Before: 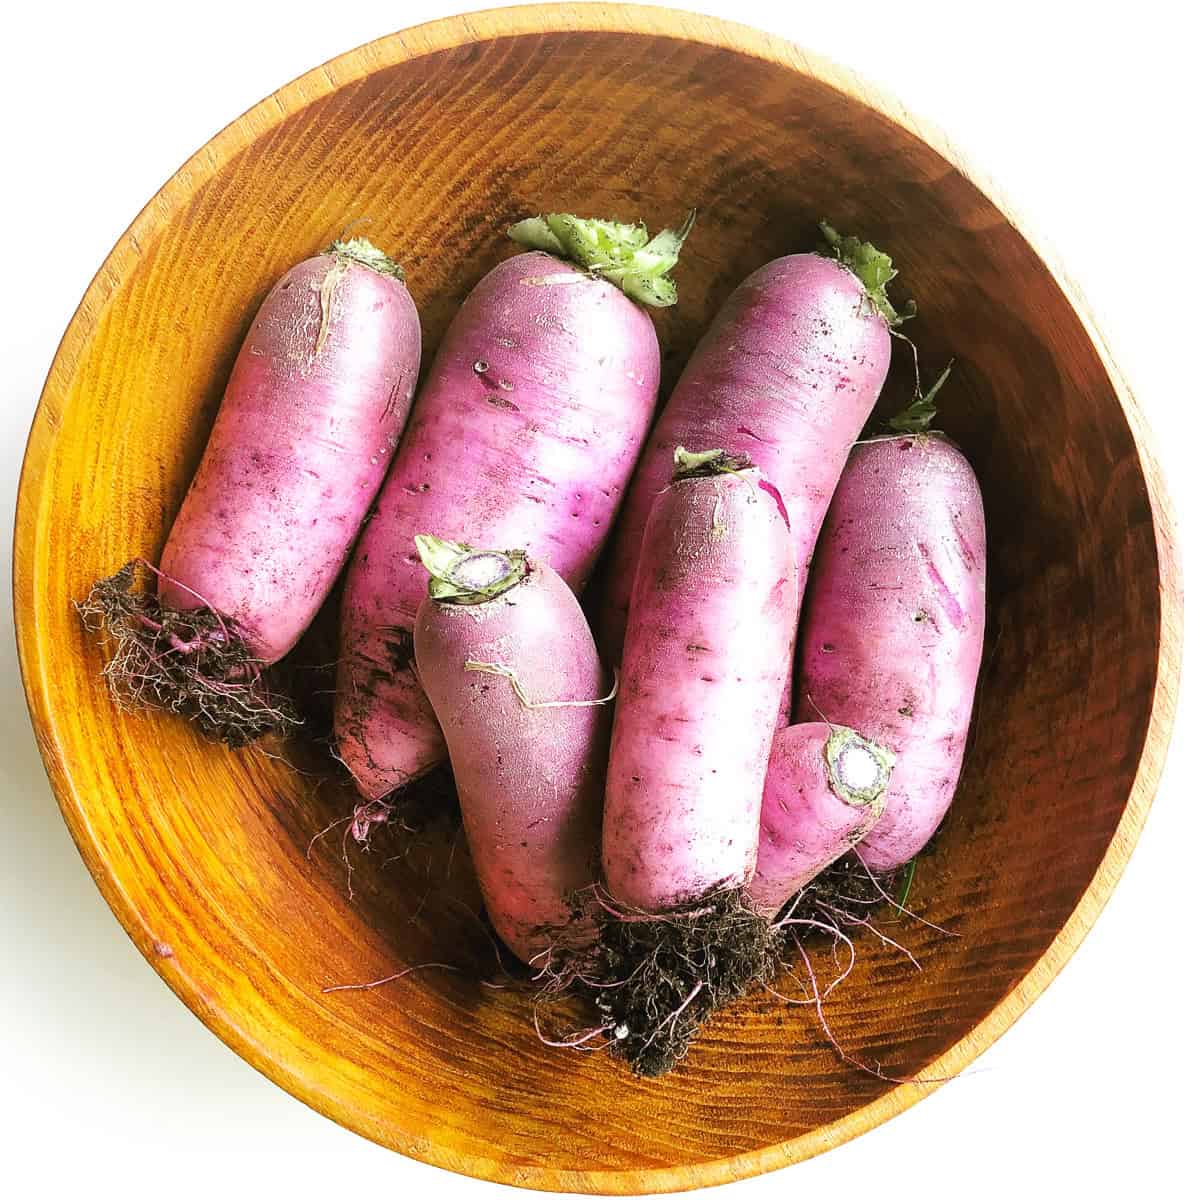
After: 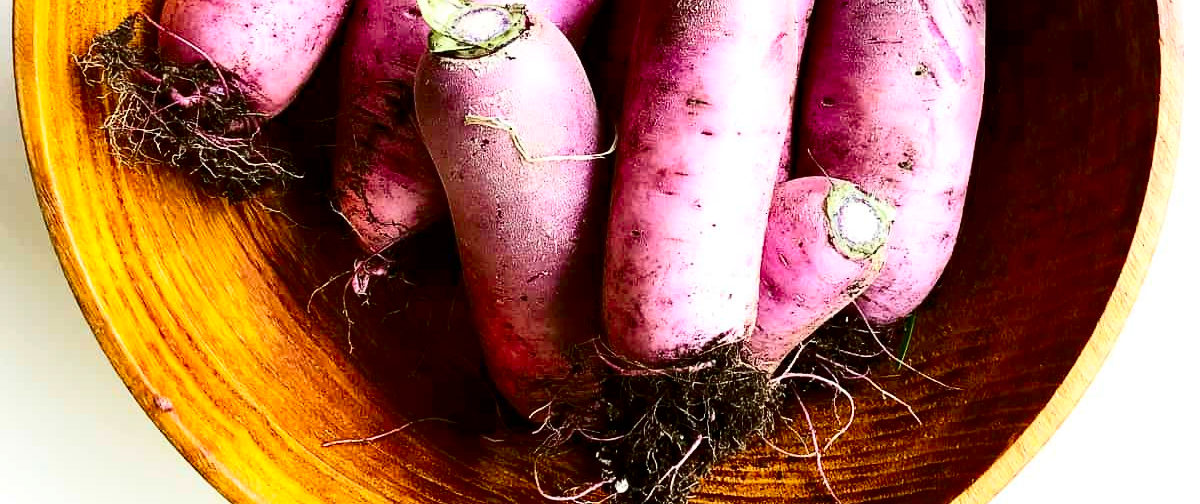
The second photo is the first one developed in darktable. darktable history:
contrast brightness saturation: contrast 0.32, brightness -0.08, saturation 0.17
white balance: red 1, blue 1
crop: top 45.551%, bottom 12.262%
exposure: black level correction 0.01, exposure 0.014 EV, compensate highlight preservation false
